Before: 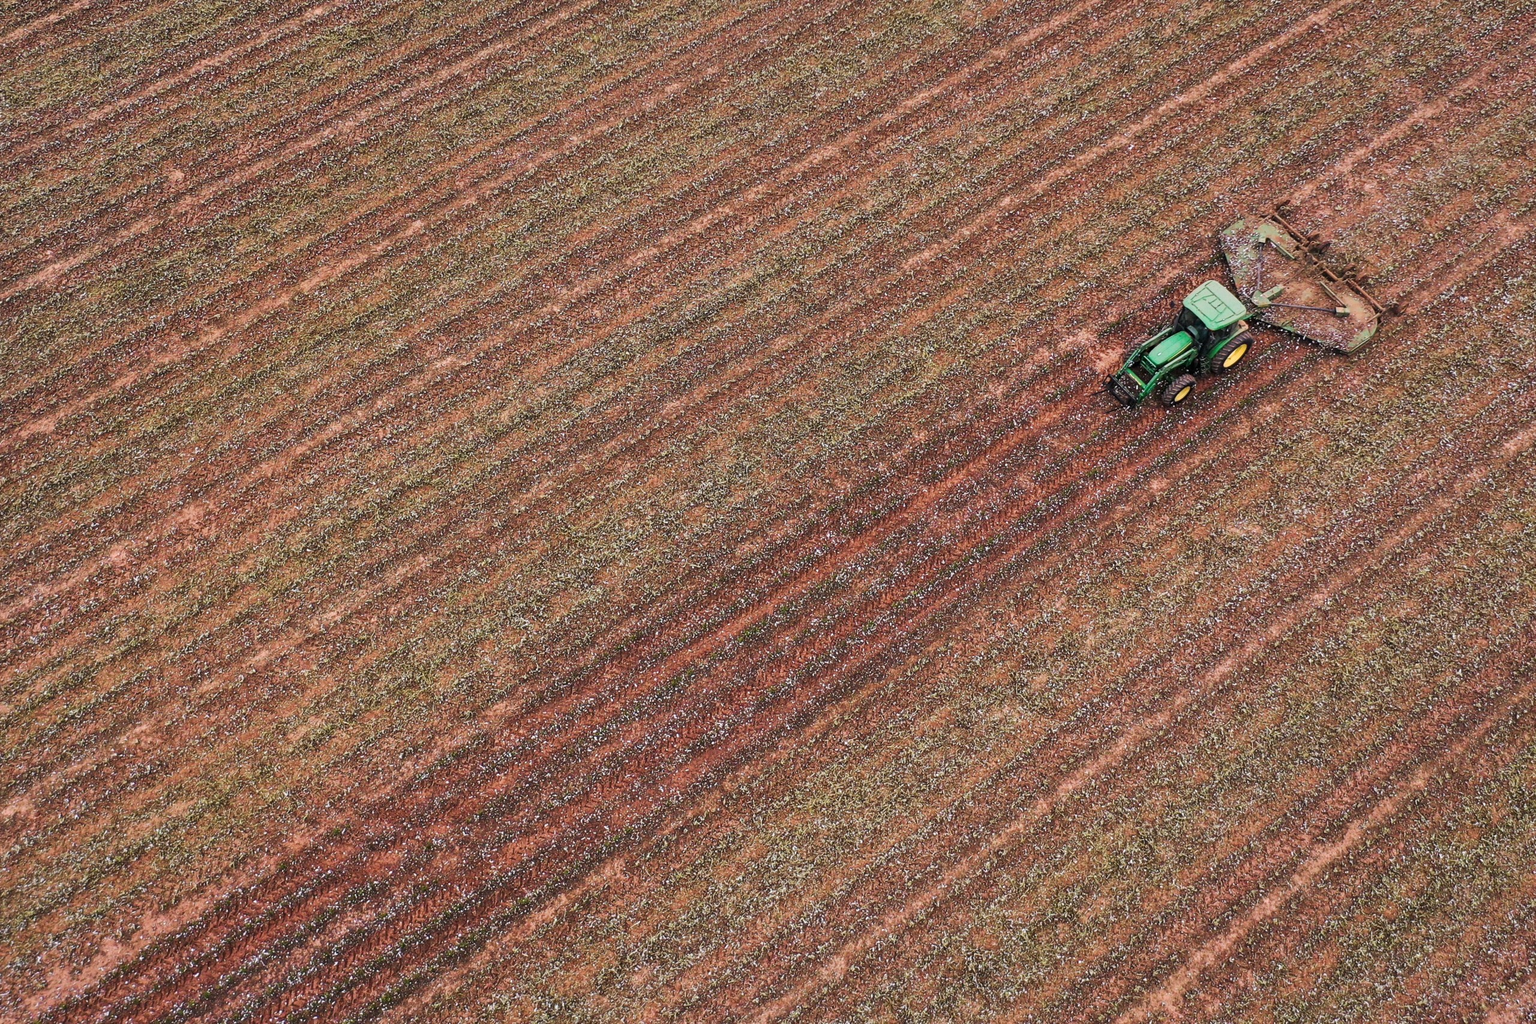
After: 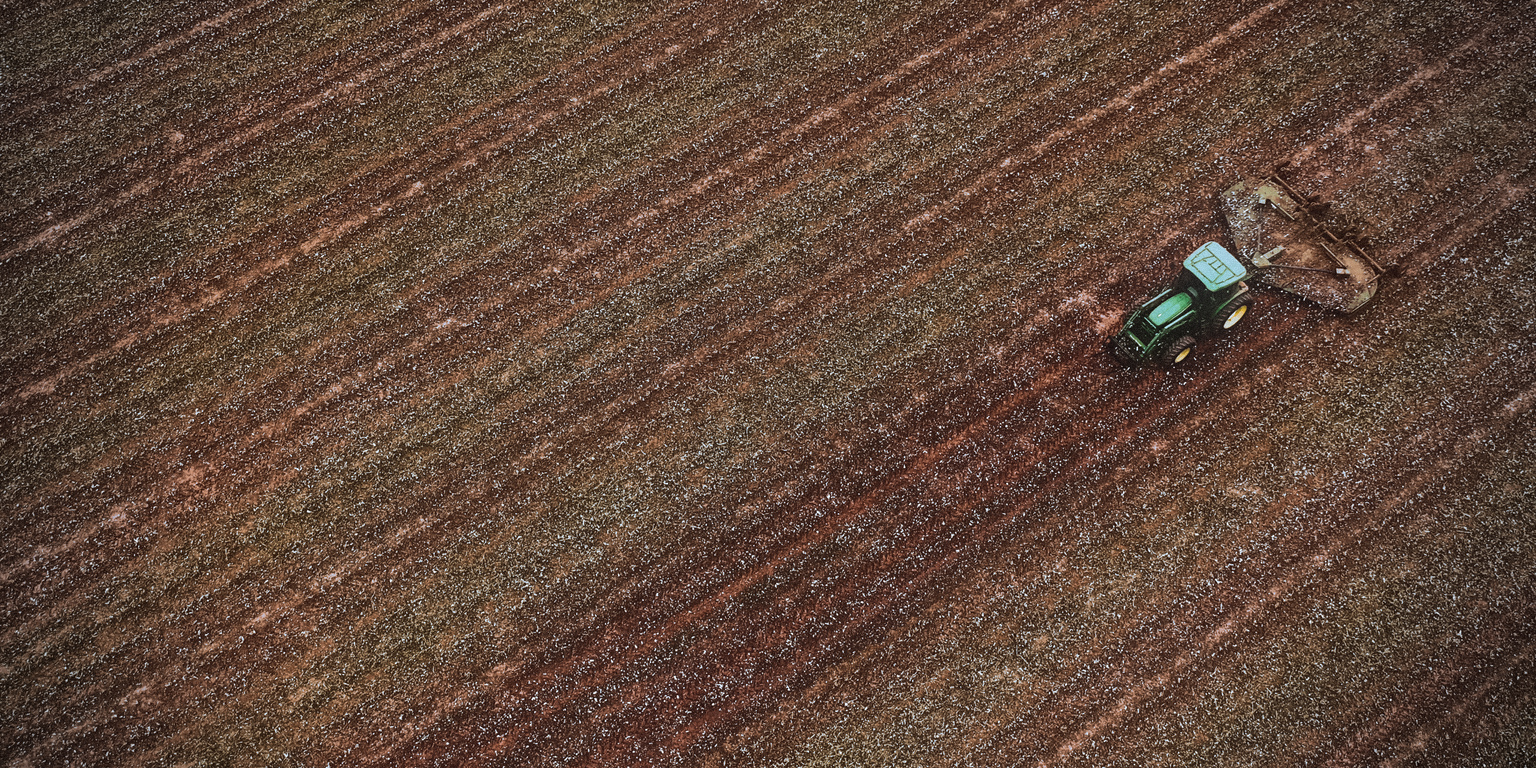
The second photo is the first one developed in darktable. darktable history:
crop: top 3.857%, bottom 21.132%
tone curve: curves: ch0 [(0, 0) (0.56, 0.467) (0.846, 0.934) (1, 1)]
rgb primaries: tint hue 3.14°, red hue -0.023, red purity 1.17, green hue 0.005, blue hue 0.049, blue purity 1
color calibration: x 0.329, y 0.345, temperature 5633 K
exposure: exposure -0.293 EV
split-toning: shadows › hue 351.18°, shadows › saturation 0.86, highlights › hue 218.82°, highlights › saturation 0.73, balance -19.167
bloom: threshold 82.5%, strength 16.25%
vignetting: fall-off start 75%, brightness -0.692, width/height ratio 1.084
surface blur: radius 20.94, red 0.03, green 0.083, blue 0.02
shadows and highlights: shadows -12.5, white point adjustment 4, highlights 28.33
